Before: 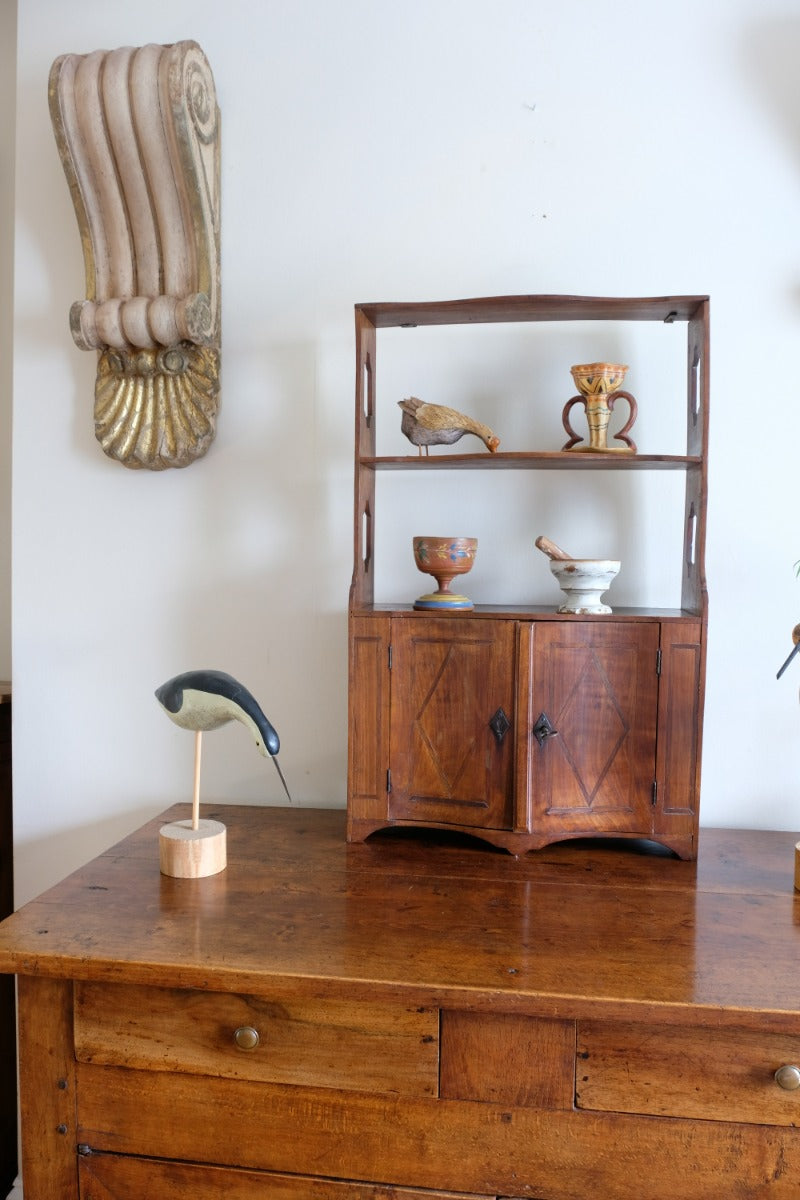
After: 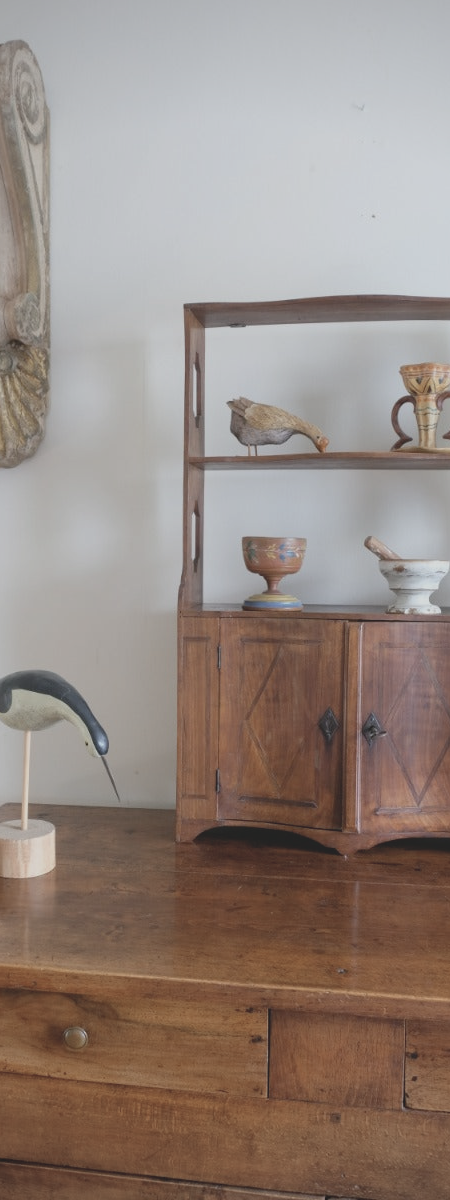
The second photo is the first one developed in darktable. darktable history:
vignetting: fall-off start 79.88%
crop: left 21.496%, right 22.254%
contrast brightness saturation: contrast -0.26, saturation -0.43
